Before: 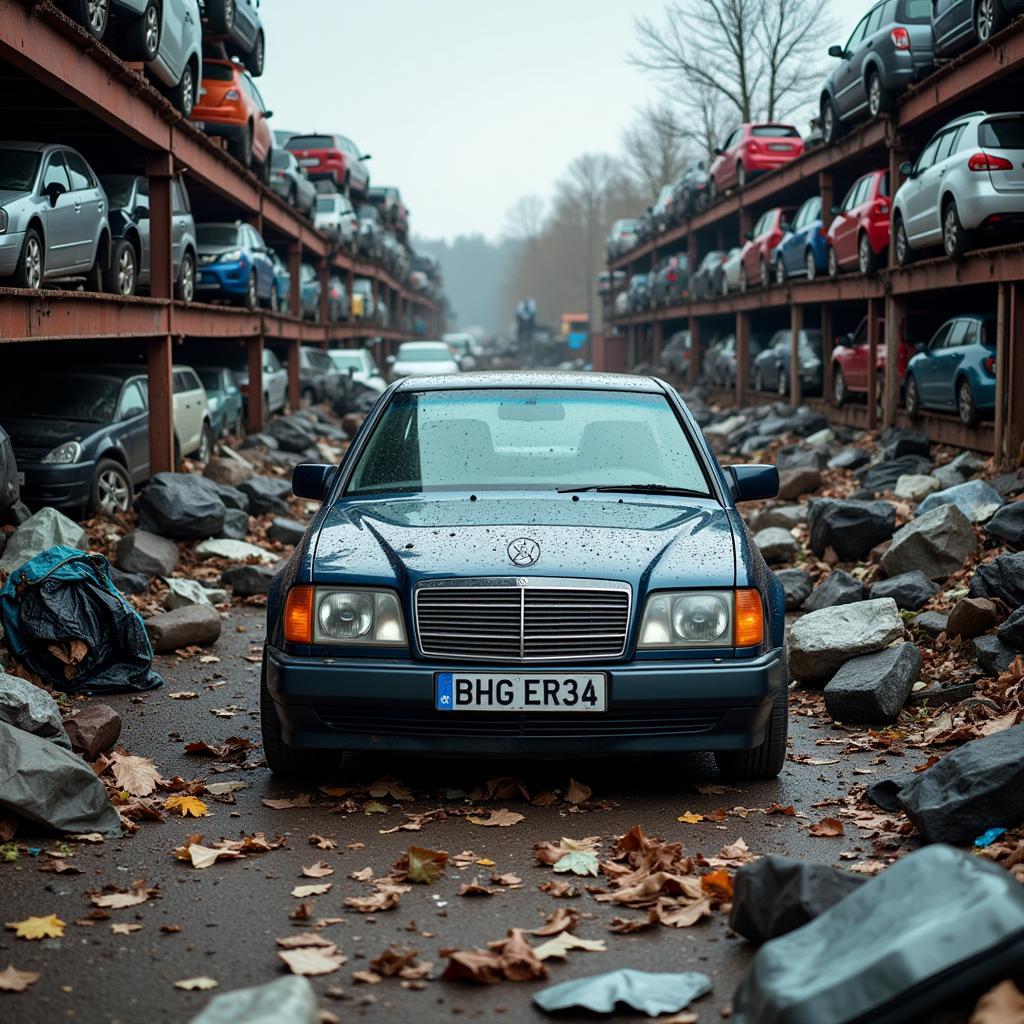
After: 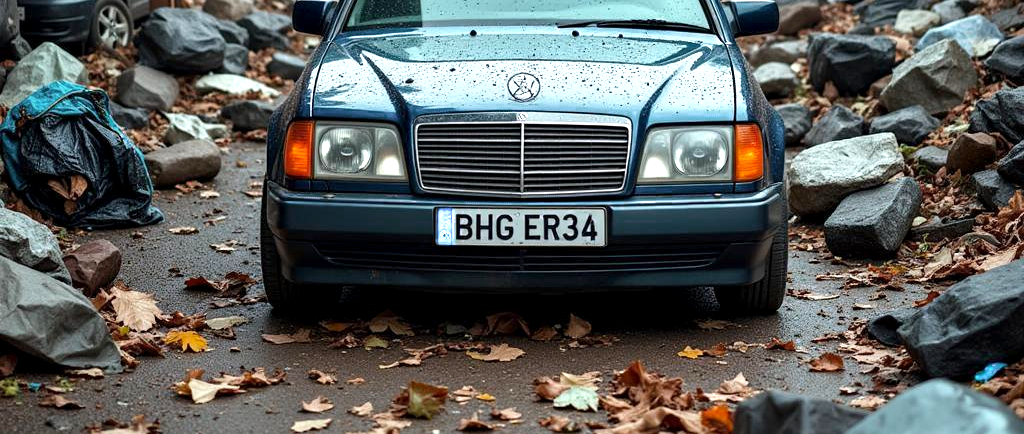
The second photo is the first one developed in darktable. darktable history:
crop: top 45.417%, bottom 12.158%
exposure: black level correction 0, exposure 0.691 EV, compensate highlight preservation false
local contrast: highlights 63%, shadows 113%, detail 107%, midtone range 0.536
shadows and highlights: radius 108.32, shadows 41.4, highlights -72.72, highlights color adjustment 53.35%, low approximation 0.01, soften with gaussian
color zones: curves: ch0 [(0.203, 0.433) (0.607, 0.517) (0.697, 0.696) (0.705, 0.897)]
